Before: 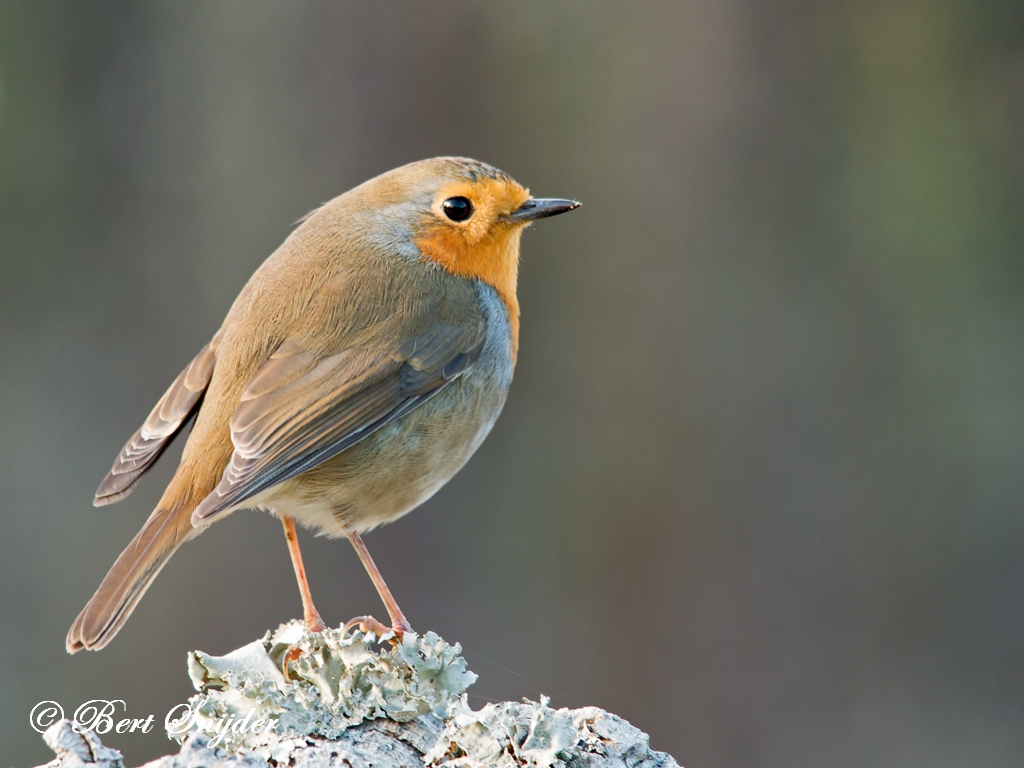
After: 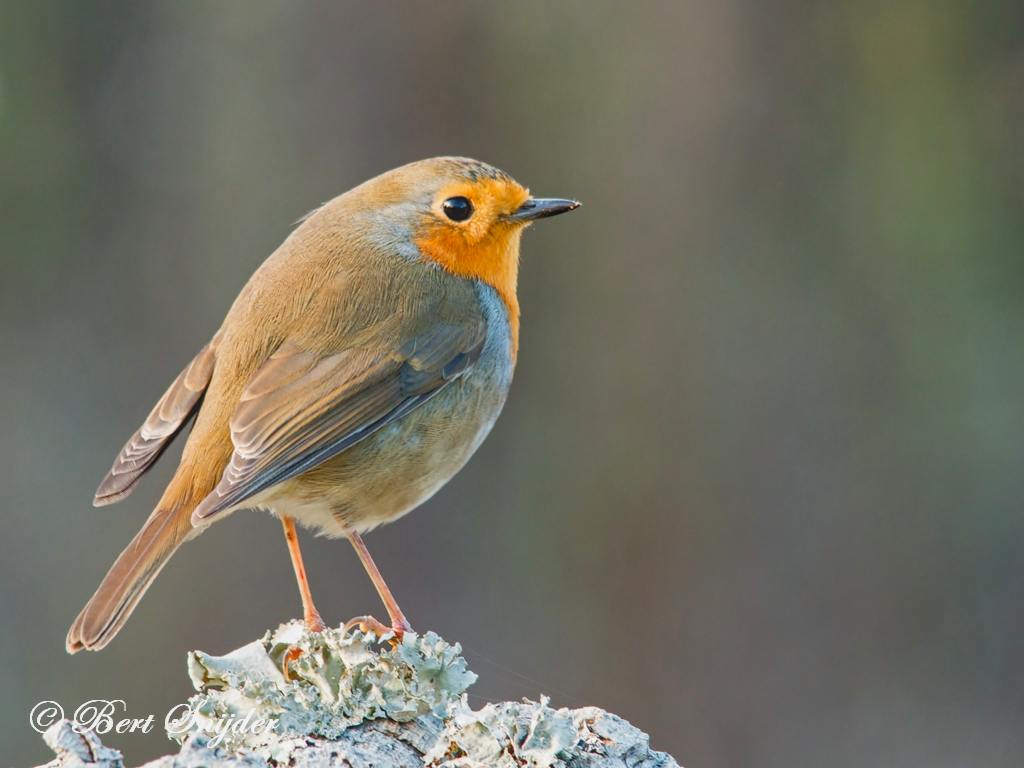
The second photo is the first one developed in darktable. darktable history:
local contrast: on, module defaults
contrast brightness saturation: contrast -0.184, saturation 0.188
